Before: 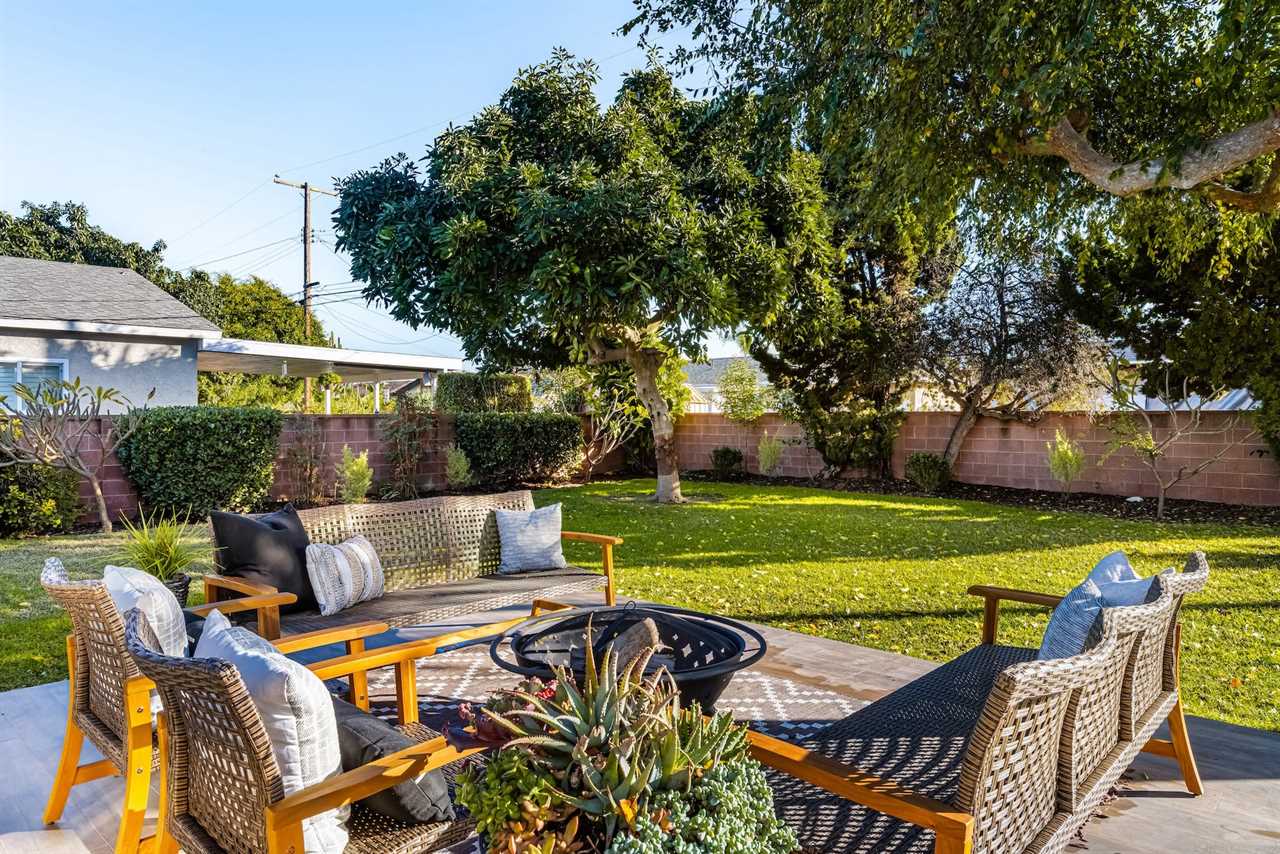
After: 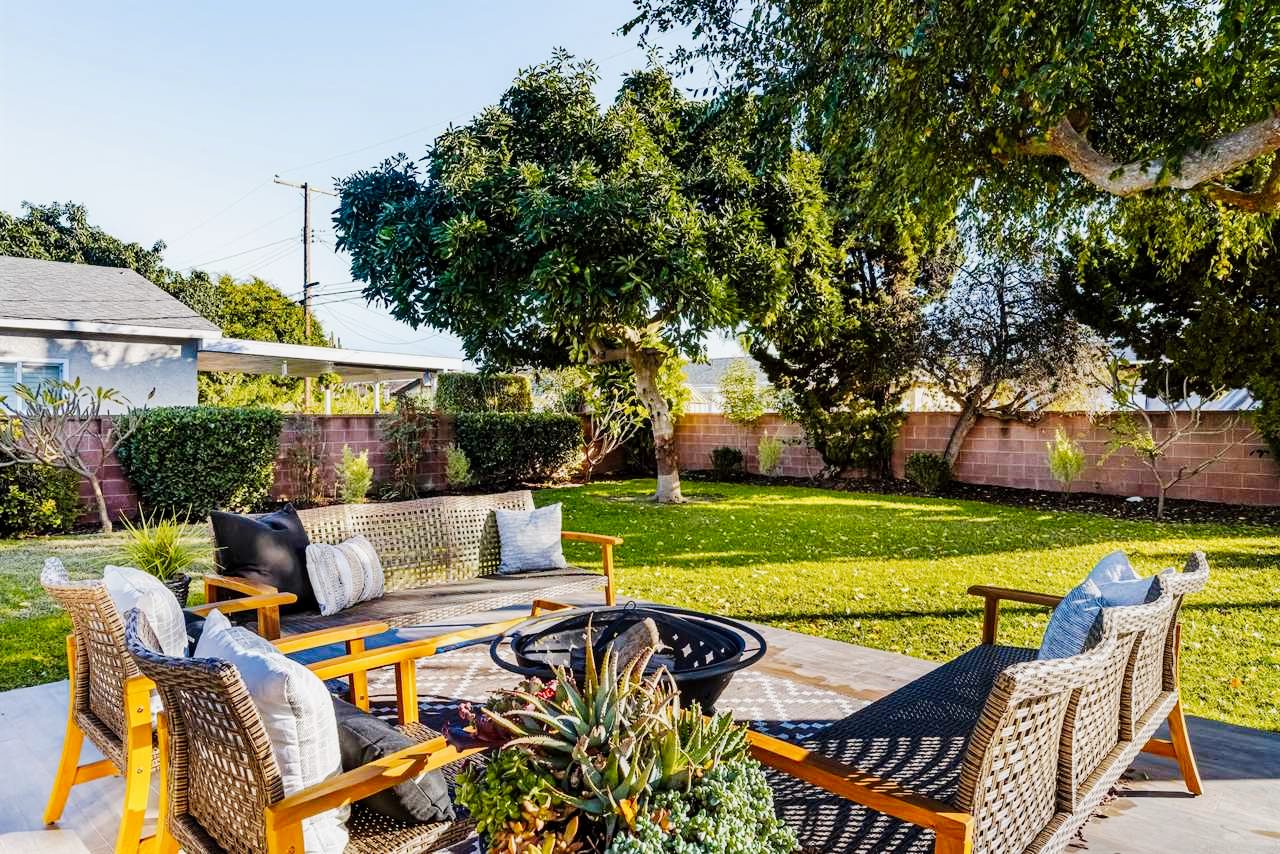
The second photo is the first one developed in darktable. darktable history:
tone curve: curves: ch0 [(0.014, 0) (0.13, 0.09) (0.227, 0.211) (0.346, 0.388) (0.499, 0.598) (0.662, 0.76) (0.795, 0.846) (1, 0.969)]; ch1 [(0, 0) (0.366, 0.367) (0.447, 0.417) (0.473, 0.484) (0.504, 0.502) (0.525, 0.518) (0.564, 0.548) (0.639, 0.643) (1, 1)]; ch2 [(0, 0) (0.333, 0.346) (0.375, 0.375) (0.424, 0.43) (0.476, 0.498) (0.496, 0.505) (0.517, 0.515) (0.542, 0.564) (0.583, 0.6) (0.64, 0.622) (0.723, 0.676) (1, 1)], preserve colors none
